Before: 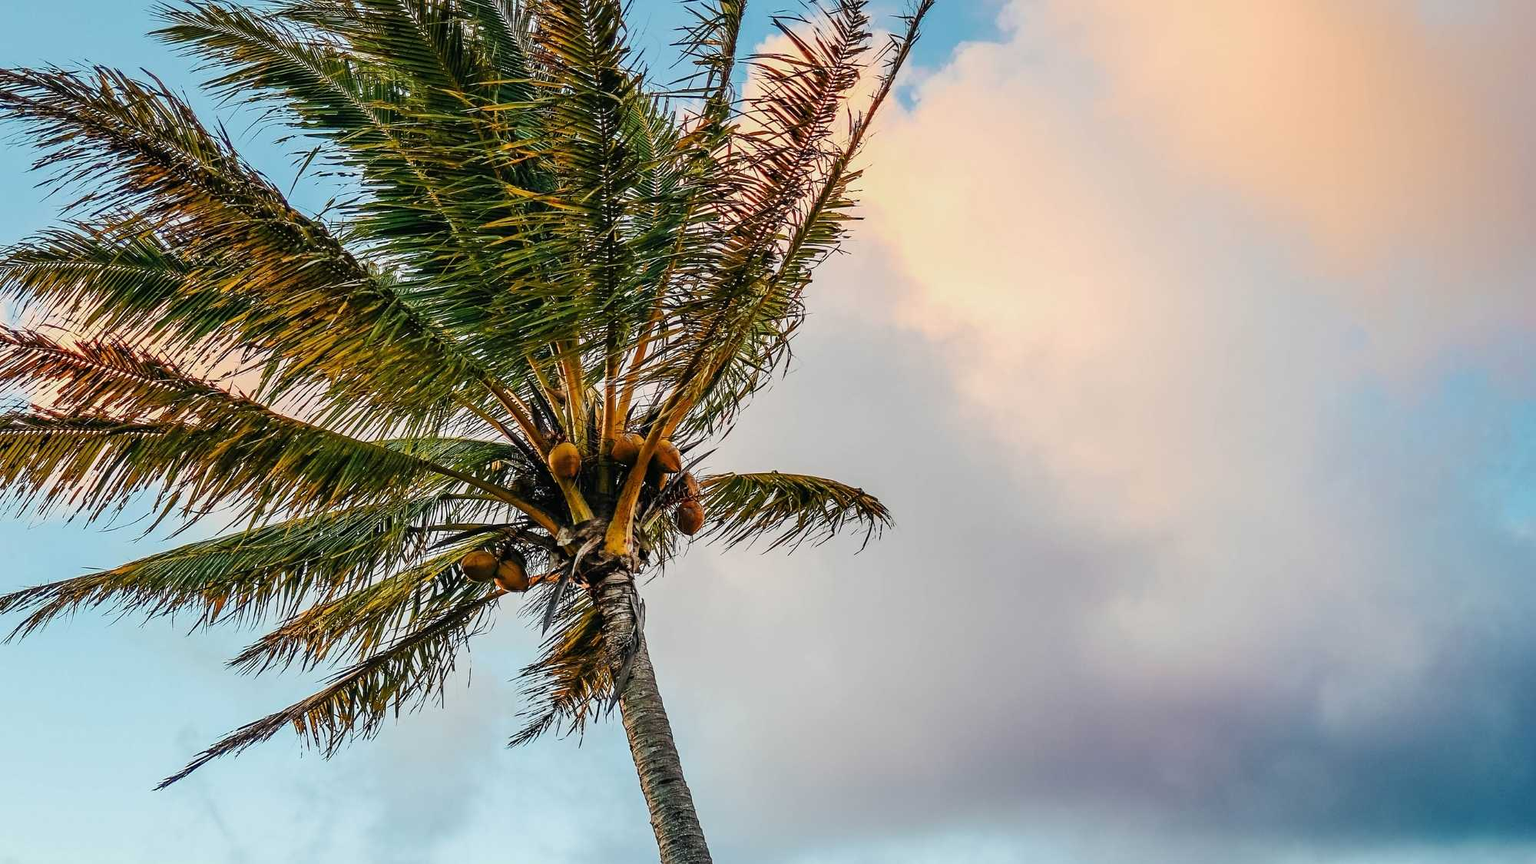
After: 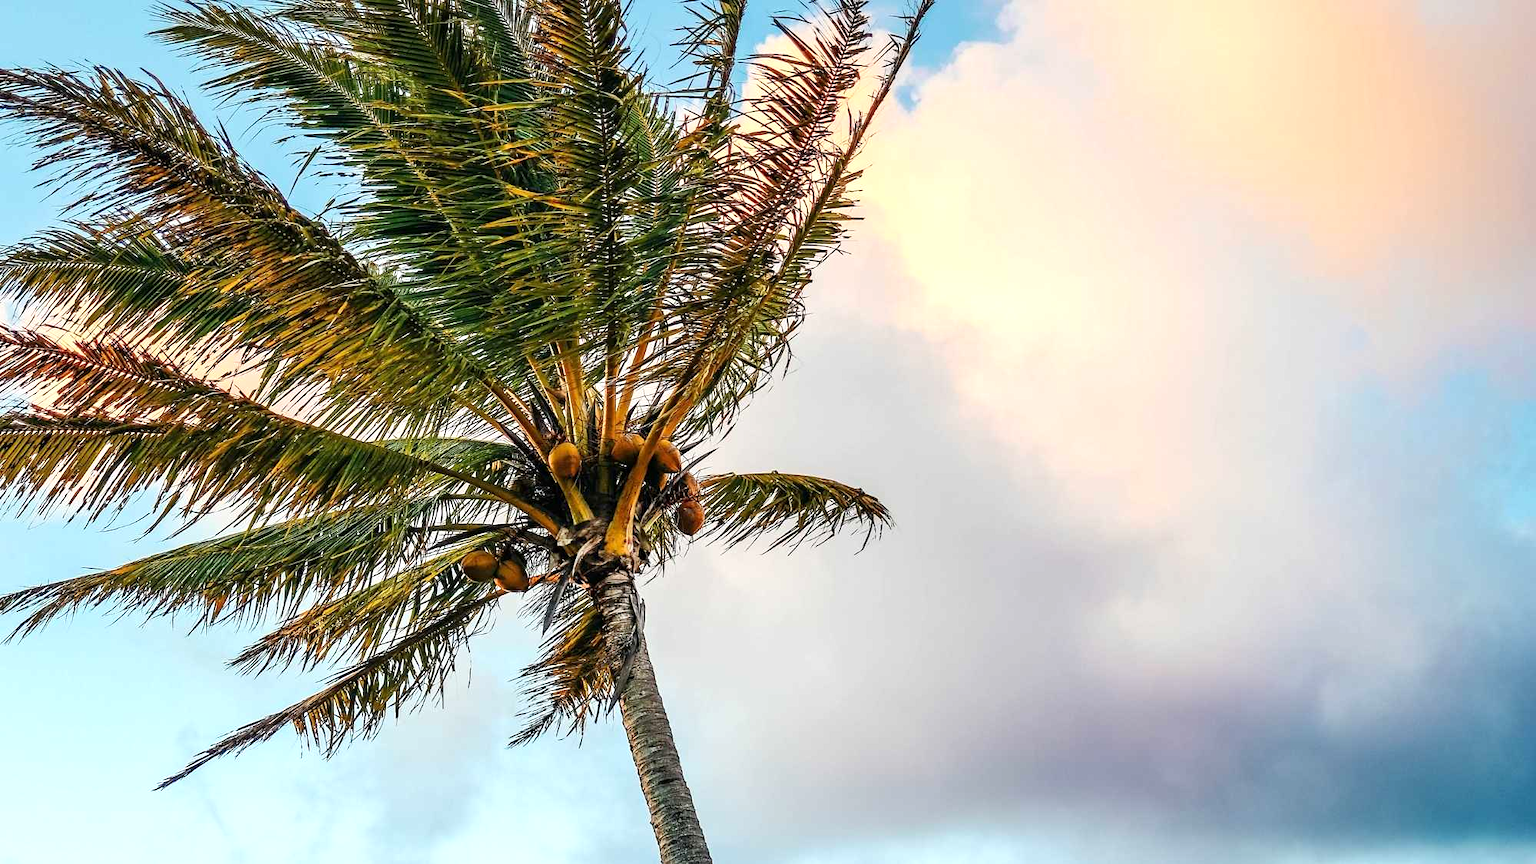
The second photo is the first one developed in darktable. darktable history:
exposure: black level correction 0.001, exposure 0.498 EV, compensate exposure bias true, compensate highlight preservation false
